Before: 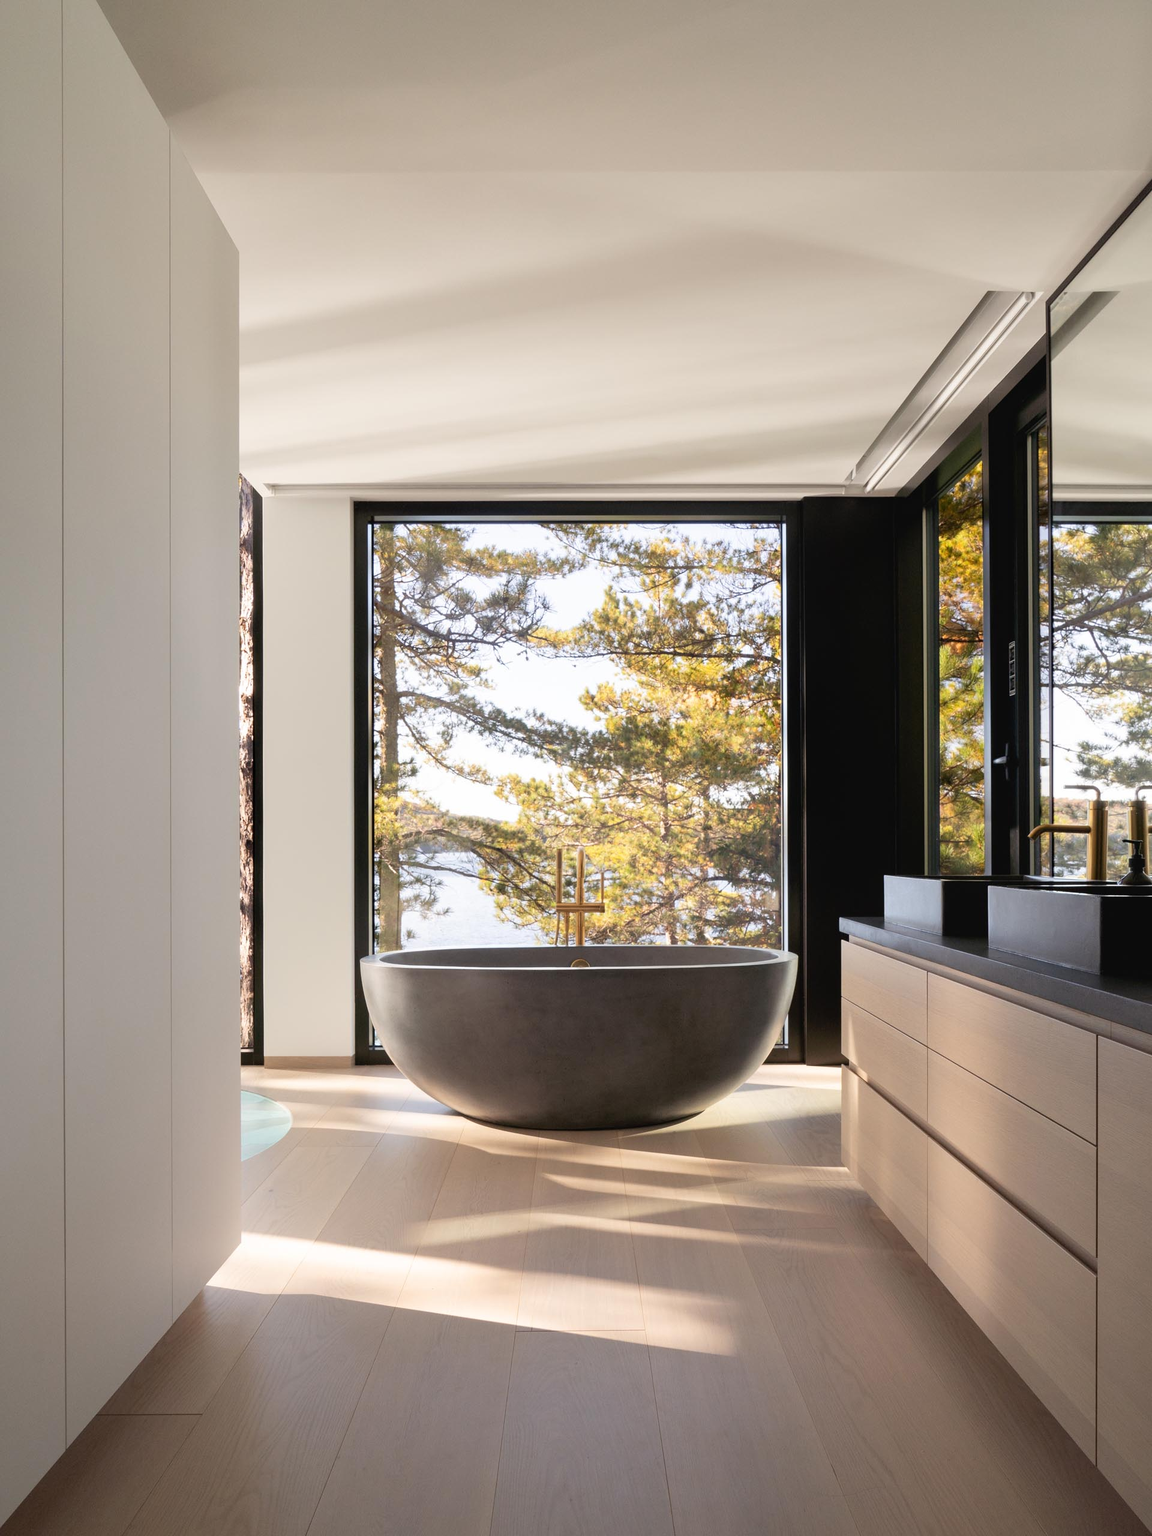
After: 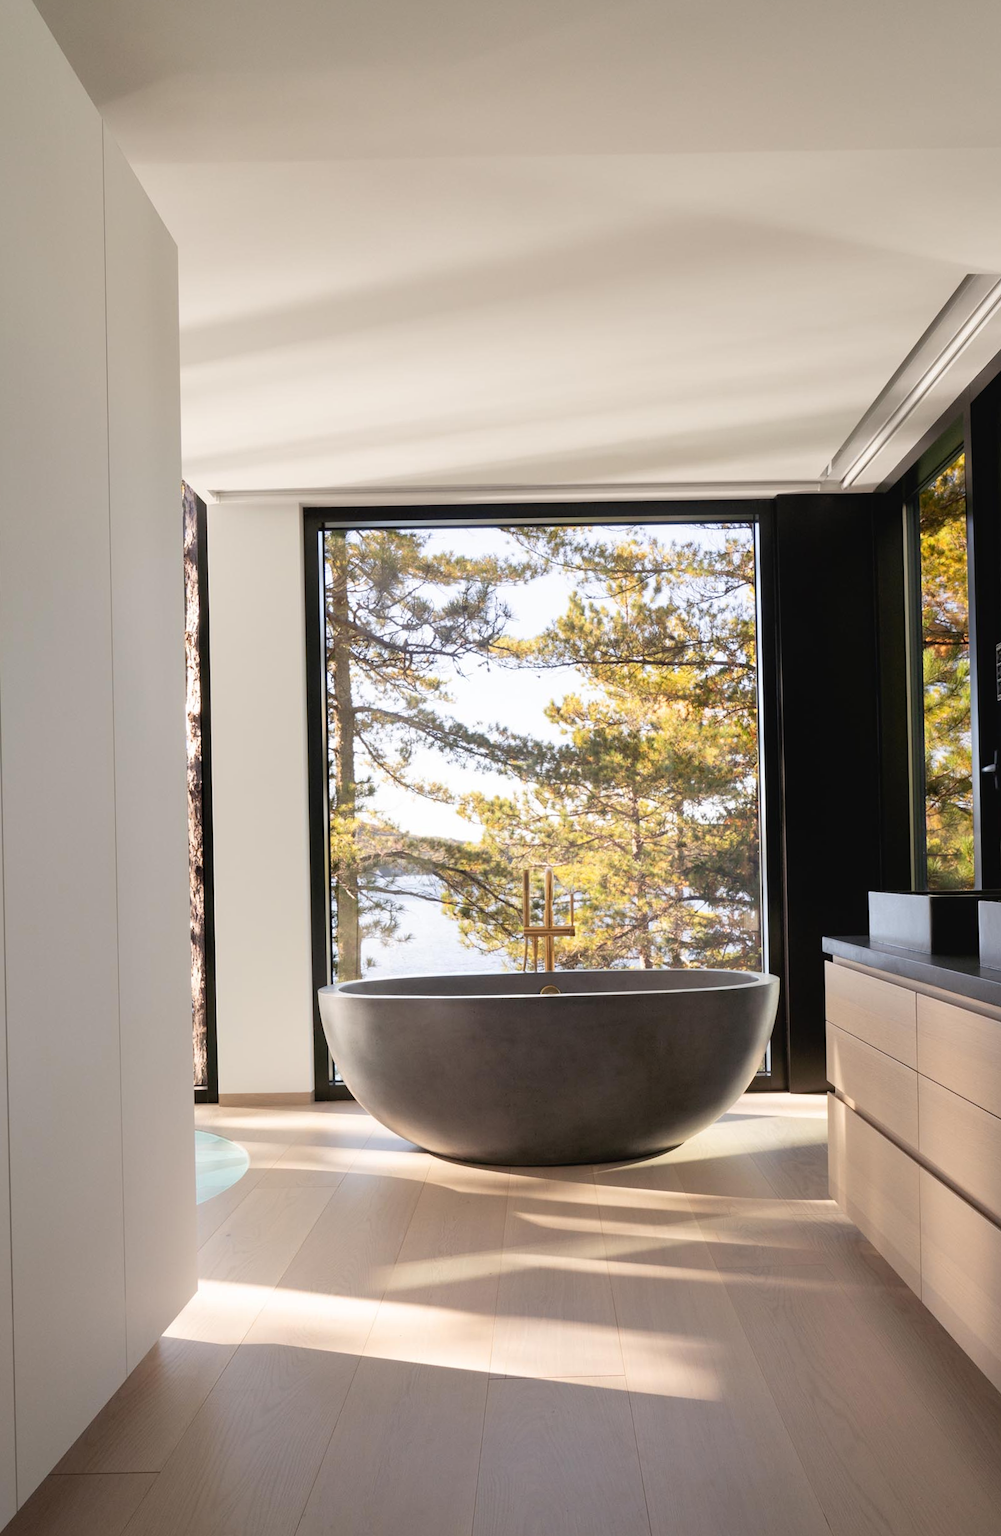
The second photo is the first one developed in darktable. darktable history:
crop and rotate: angle 0.989°, left 4.383%, top 0.478%, right 11.194%, bottom 2.464%
